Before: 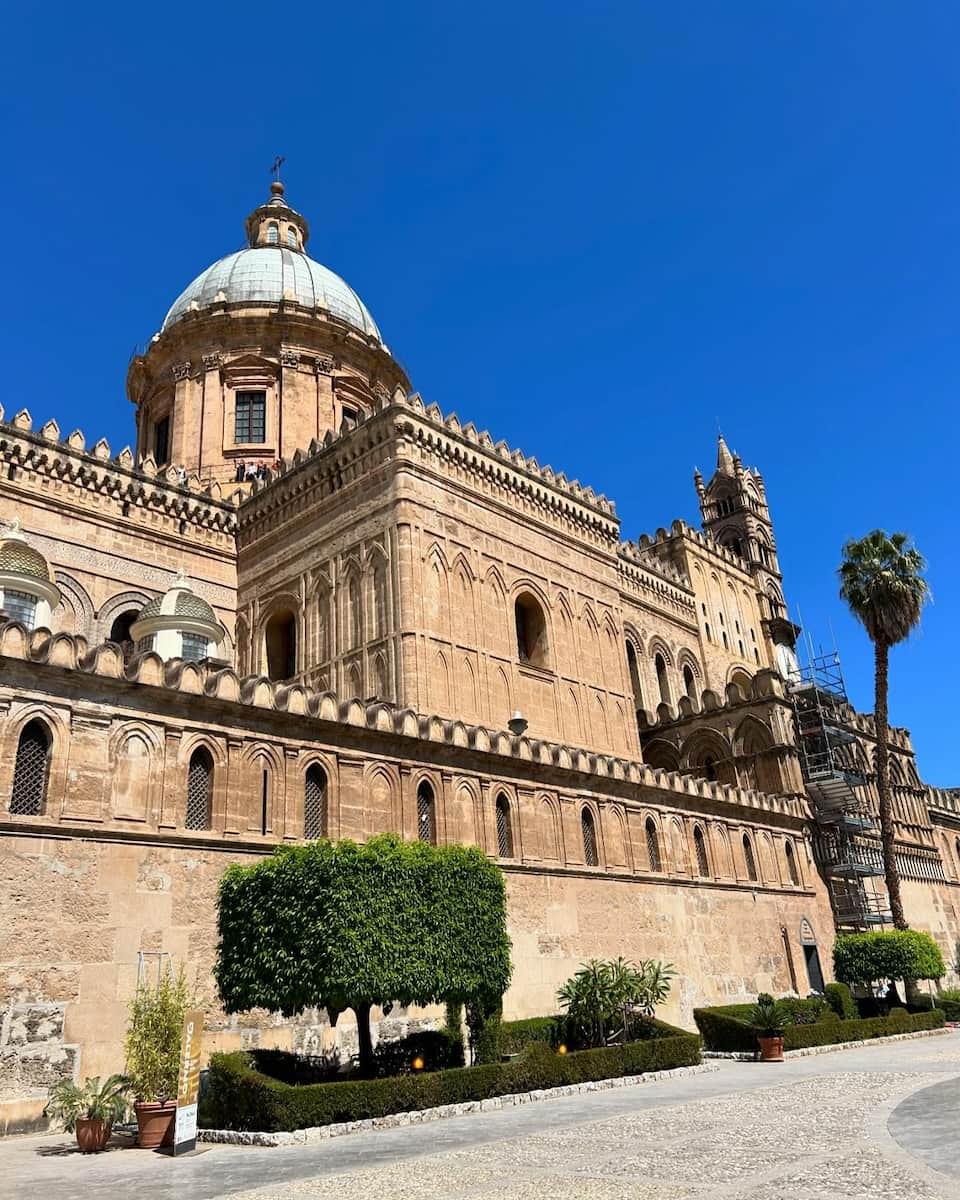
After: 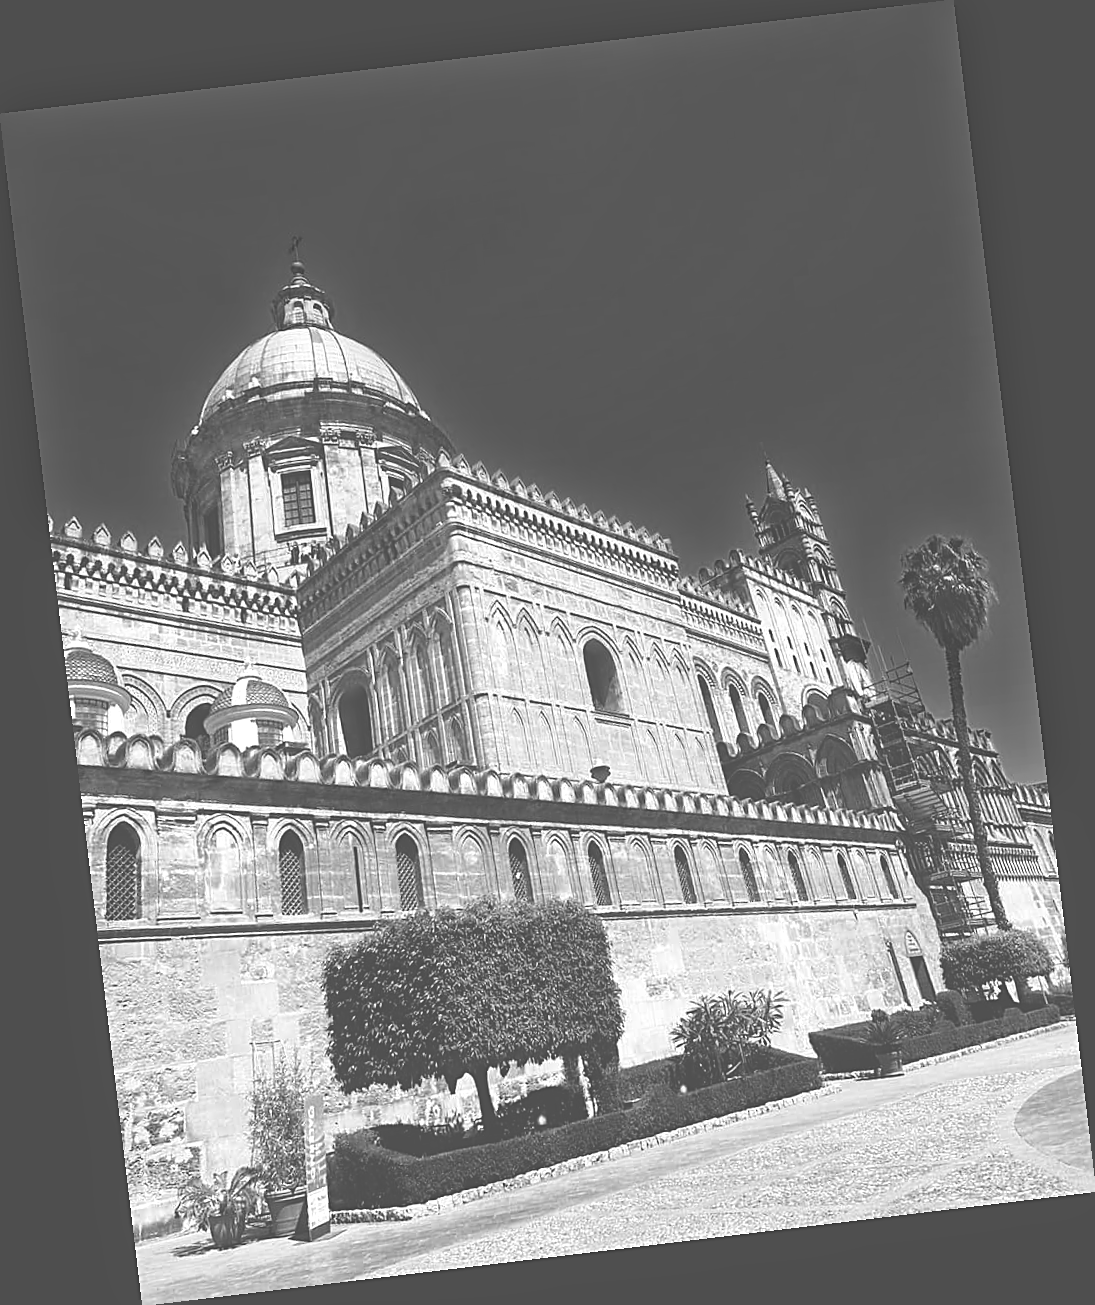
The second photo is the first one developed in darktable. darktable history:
color correction: saturation 1.11
monochrome: a 26.22, b 42.67, size 0.8
exposure: black level correction -0.071, exposure 0.5 EV, compensate highlight preservation false
rotate and perspective: rotation -6.83°, automatic cropping off
sharpen: on, module defaults
